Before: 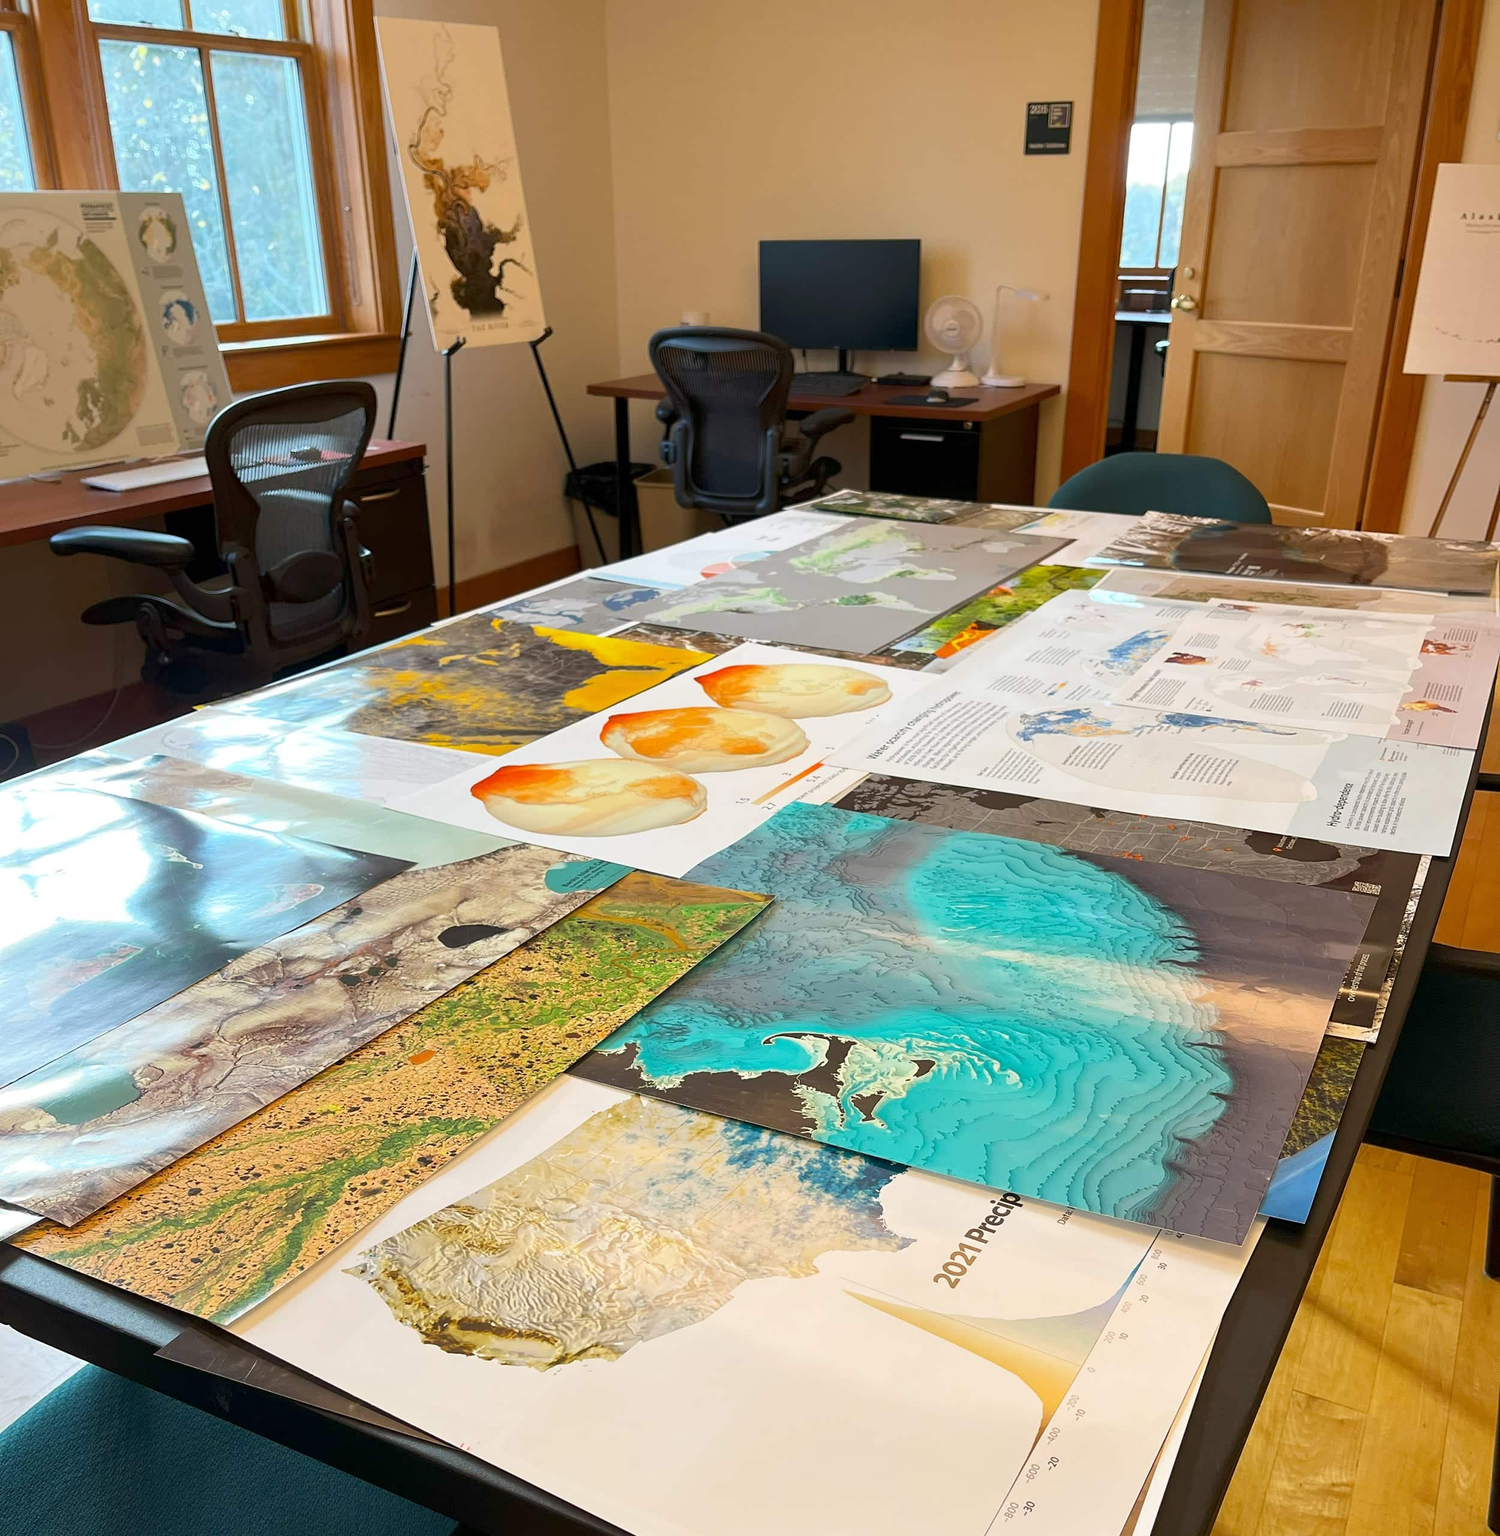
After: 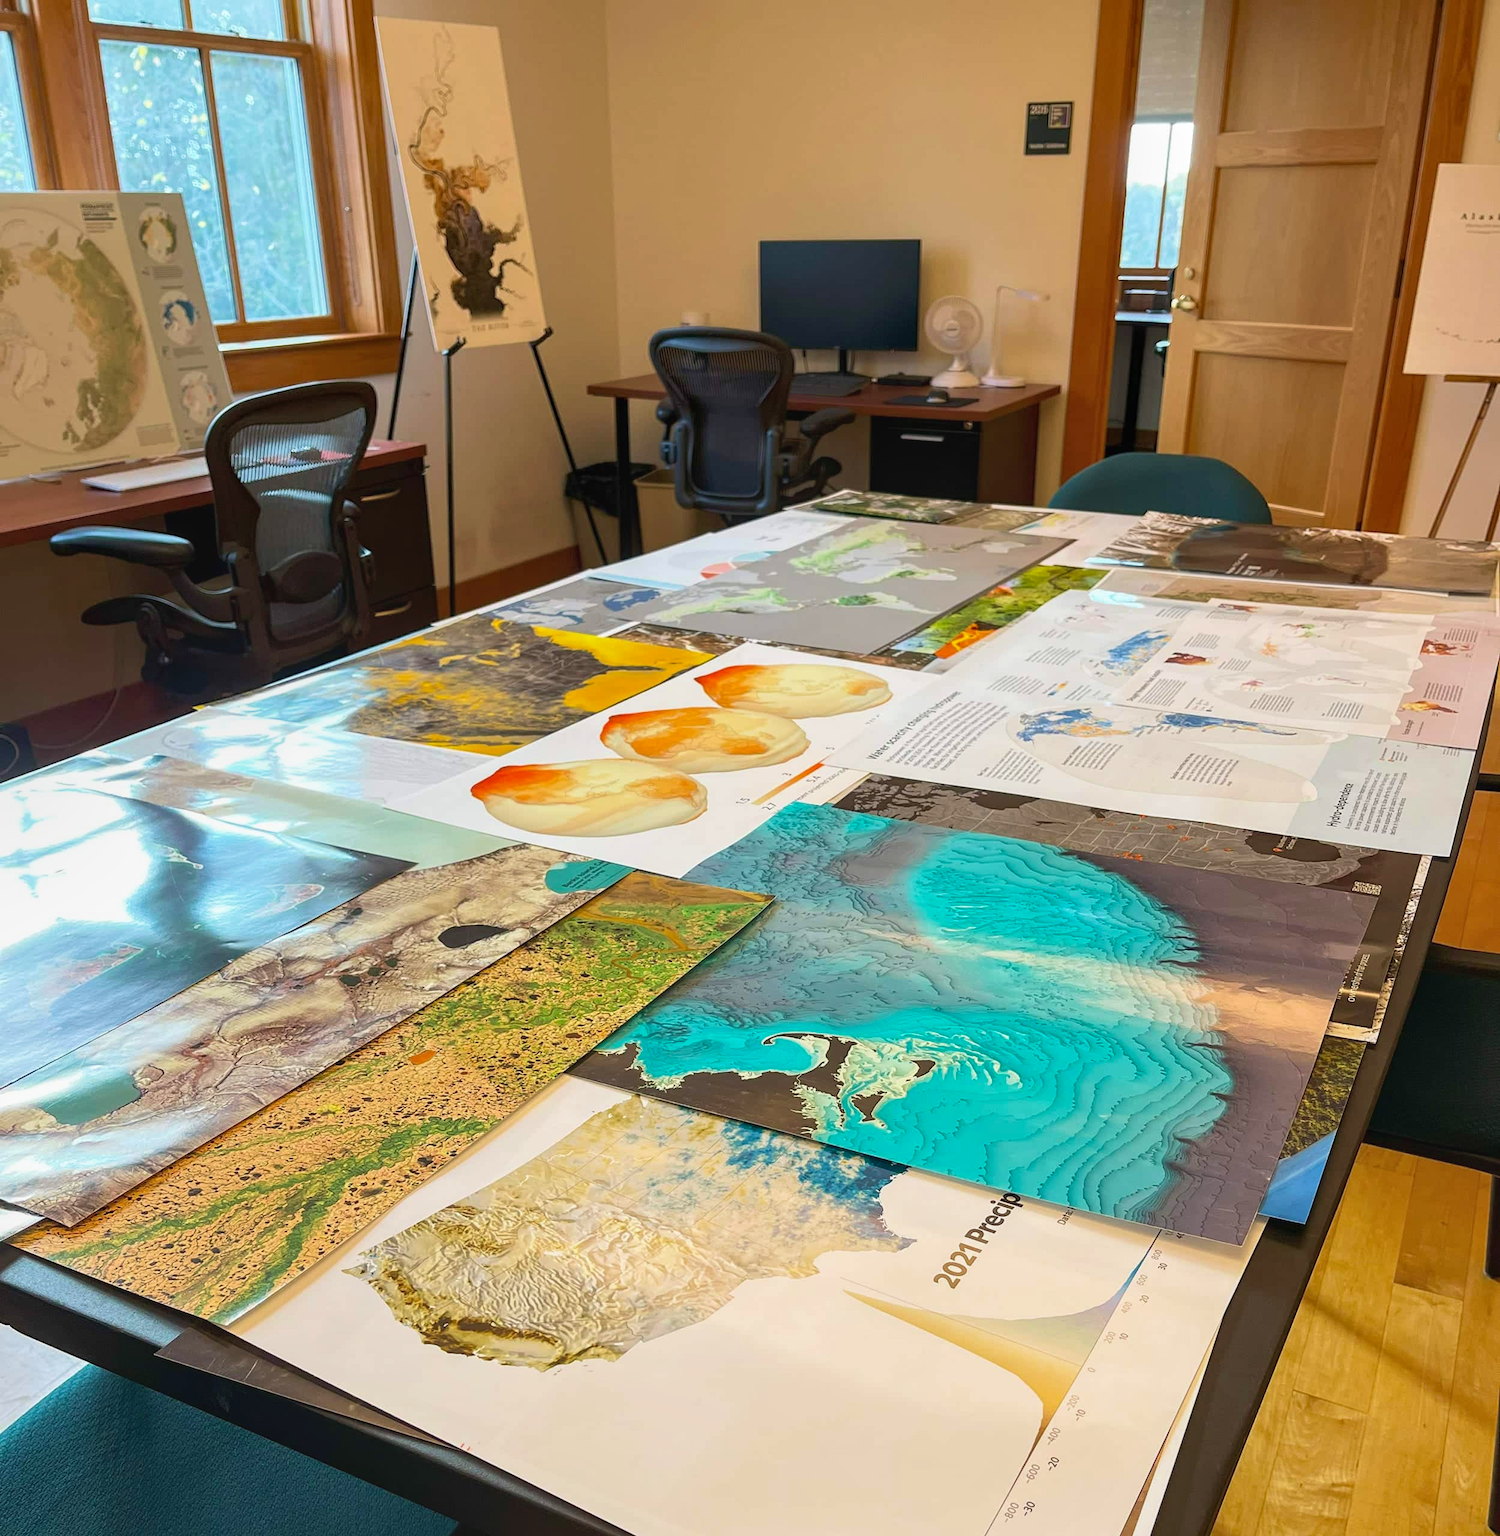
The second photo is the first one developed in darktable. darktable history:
local contrast: detail 110%
velvia: on, module defaults
